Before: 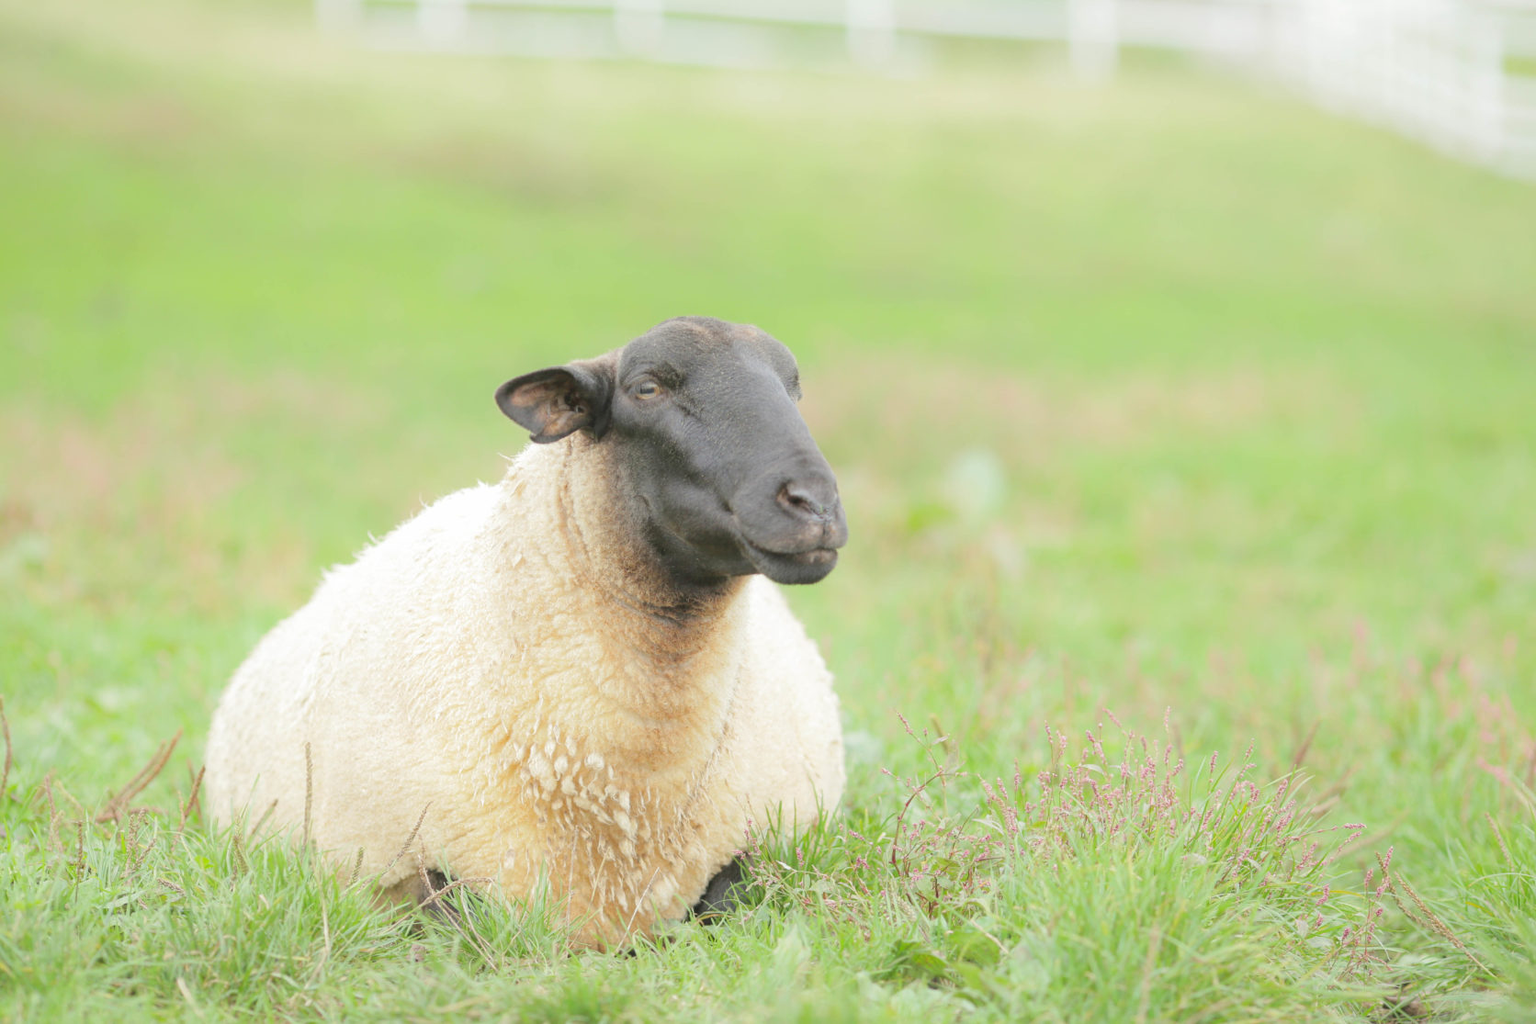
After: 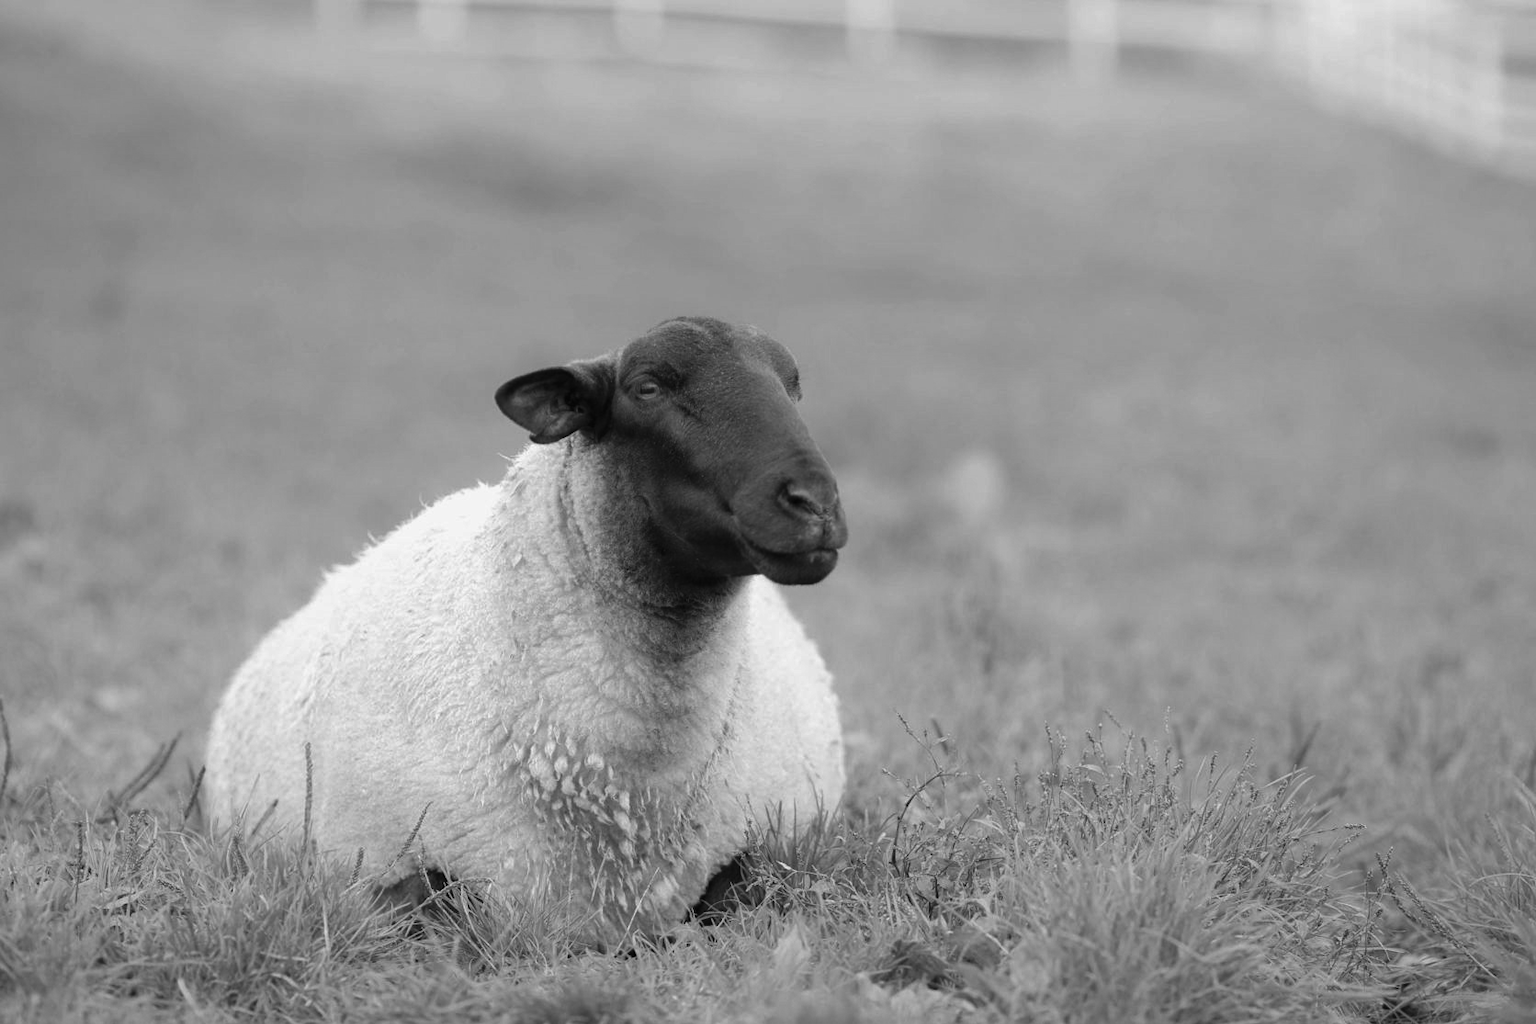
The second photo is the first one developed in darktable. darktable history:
tone equalizer: on, module defaults
contrast brightness saturation: contrast -0.03, brightness -0.59, saturation -1
